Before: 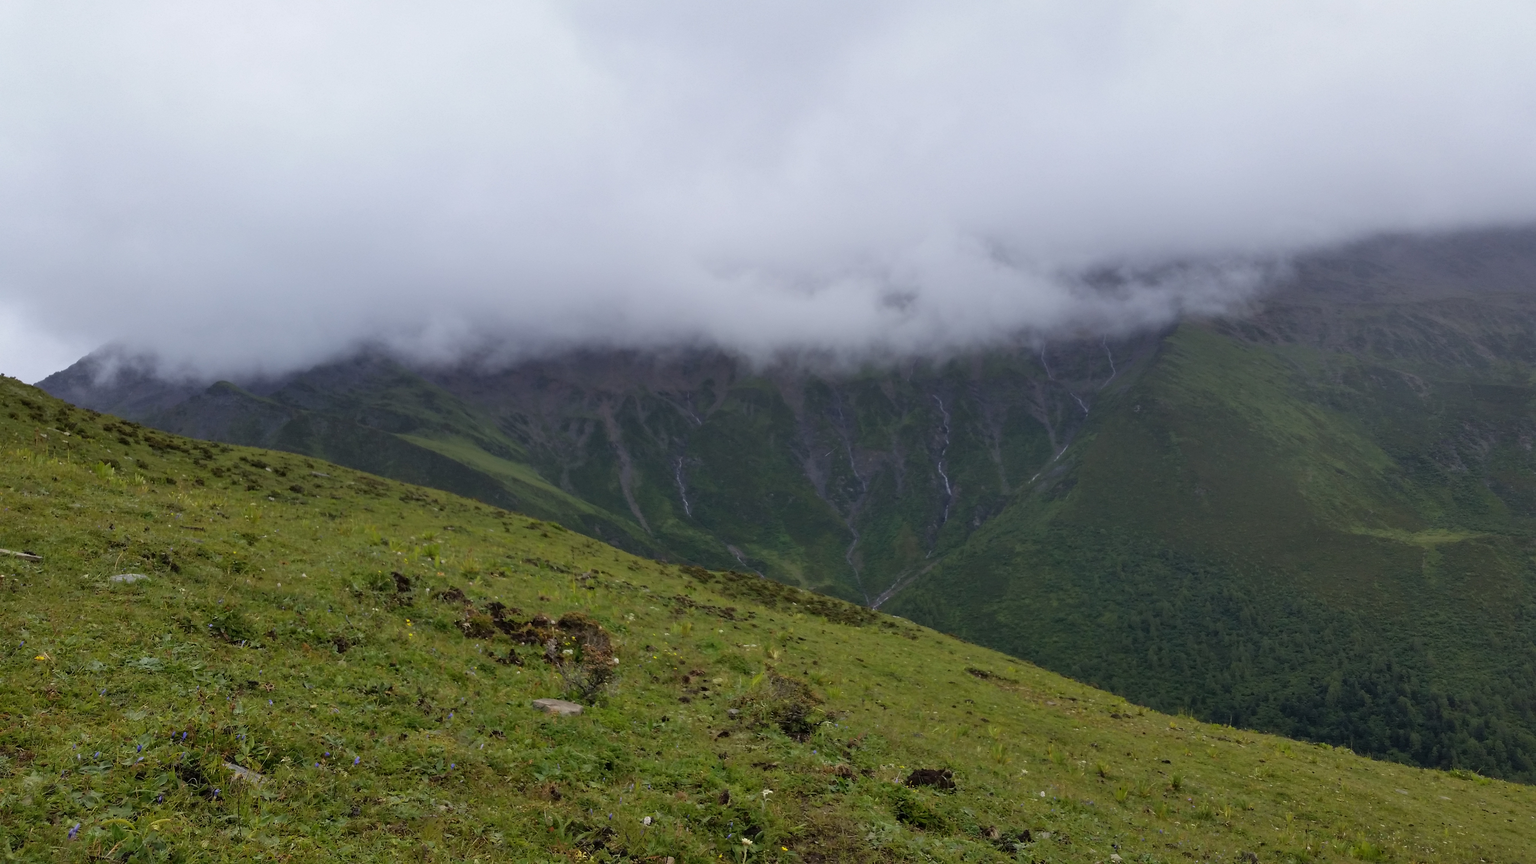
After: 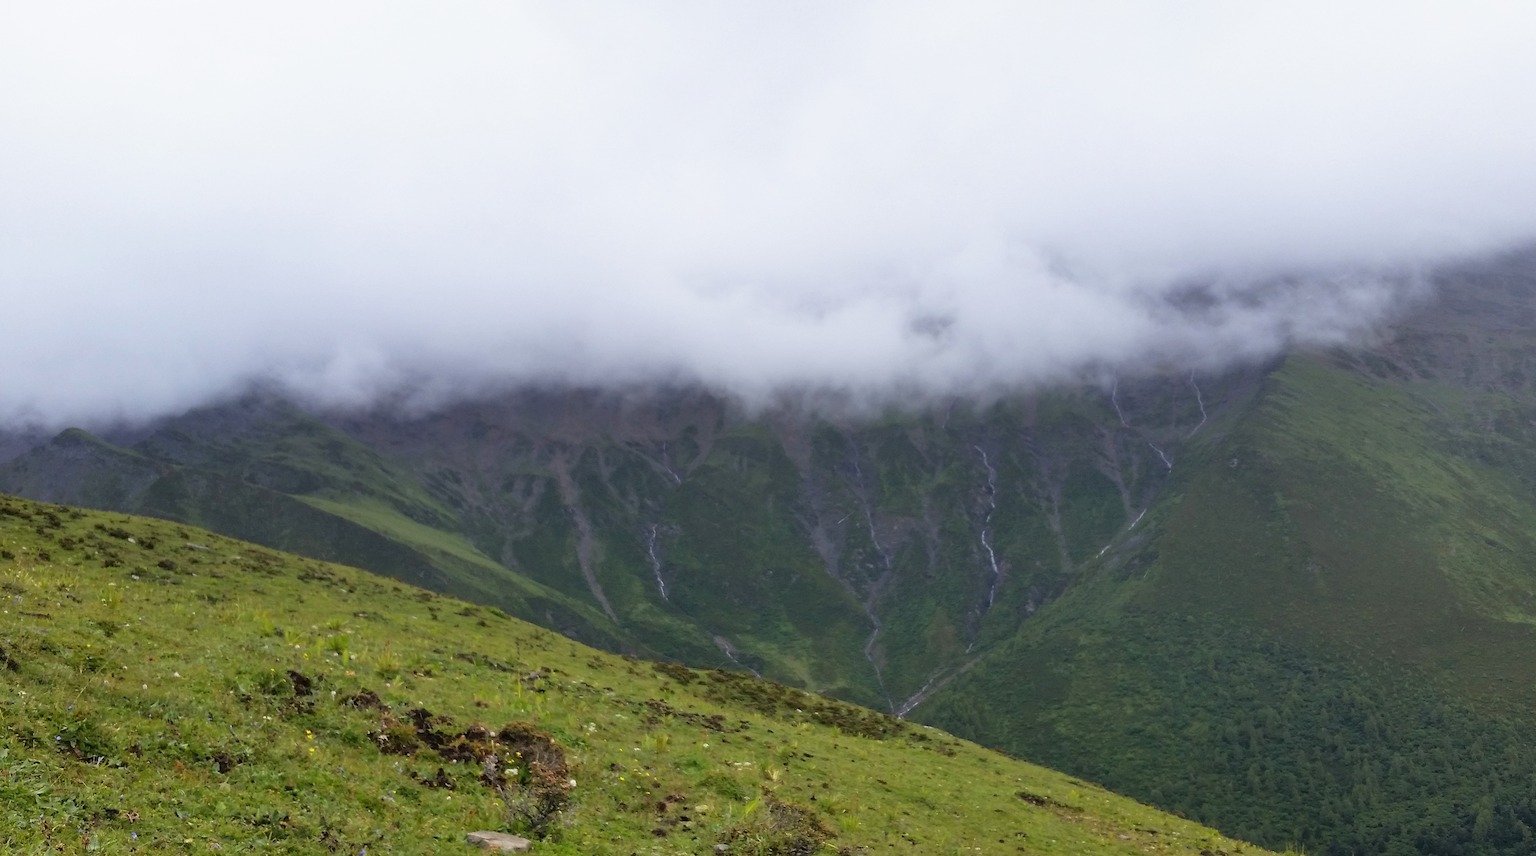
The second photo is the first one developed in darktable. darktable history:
crop and rotate: left 10.77%, top 5.1%, right 10.41%, bottom 16.76%
base curve: curves: ch0 [(0, 0) (0.579, 0.807) (1, 1)], preserve colors none
